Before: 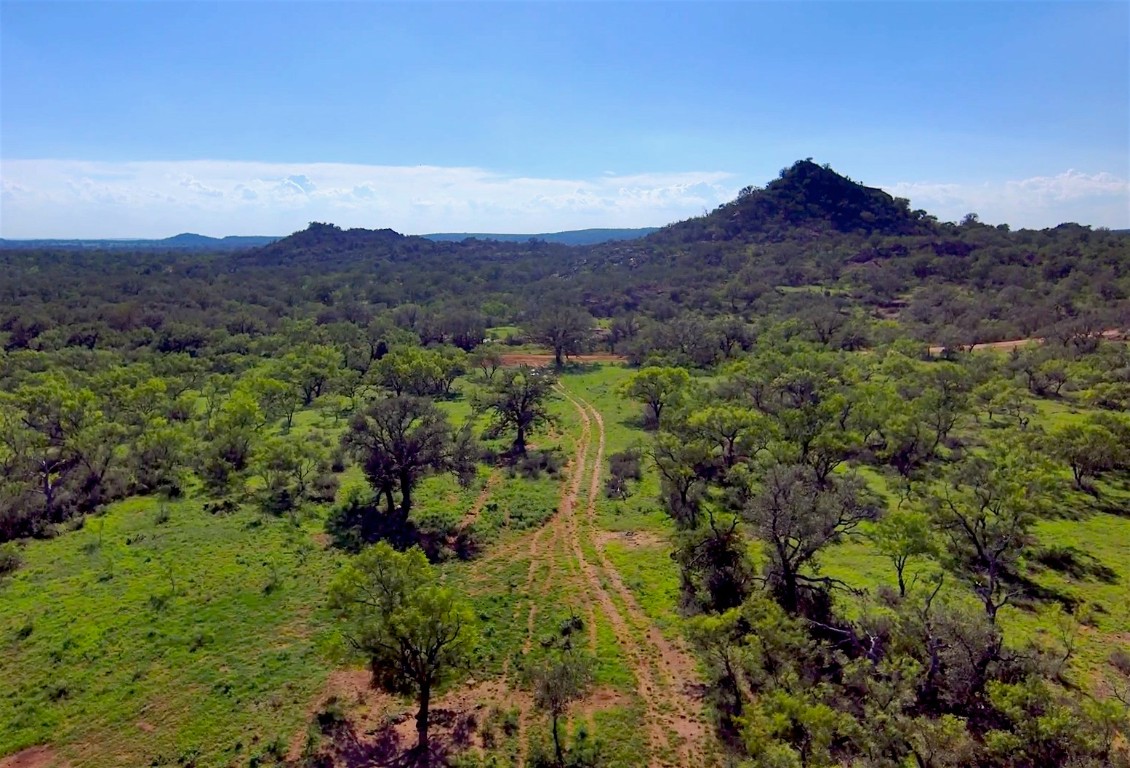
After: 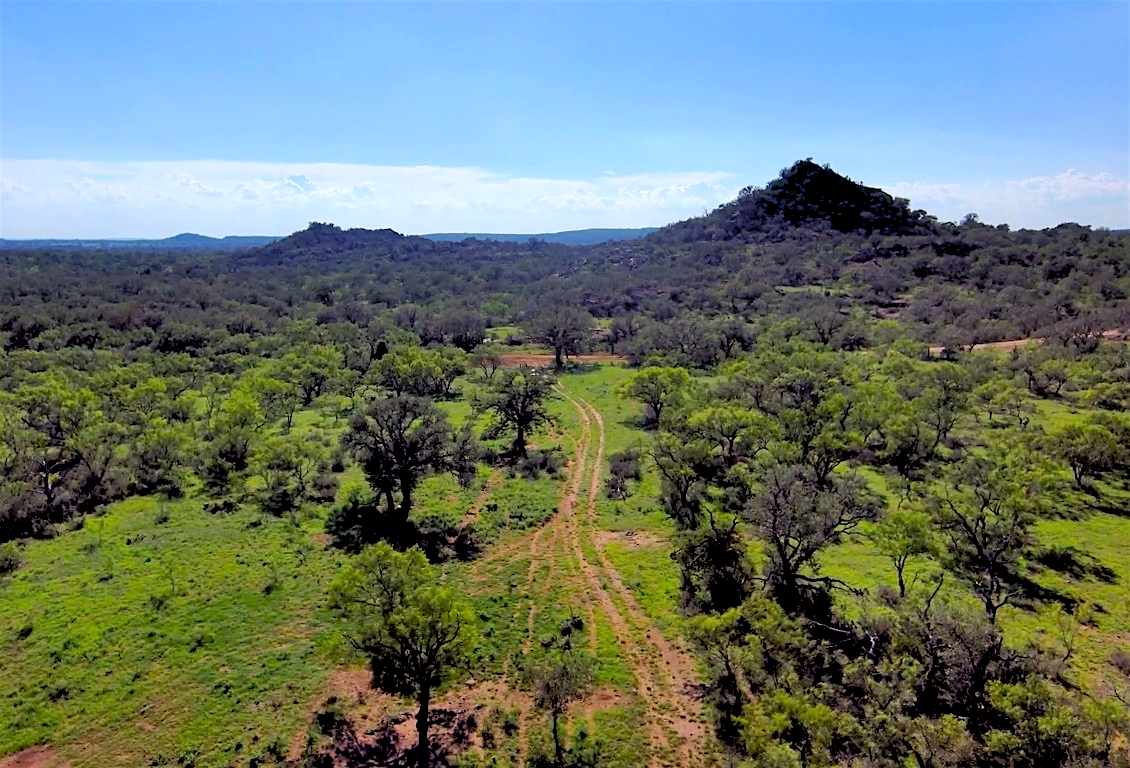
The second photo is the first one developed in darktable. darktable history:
color correction: highlights a* 0.003, highlights b* -0.283
sharpen: amount 0.2
rgb levels: levels [[0.013, 0.434, 0.89], [0, 0.5, 1], [0, 0.5, 1]]
